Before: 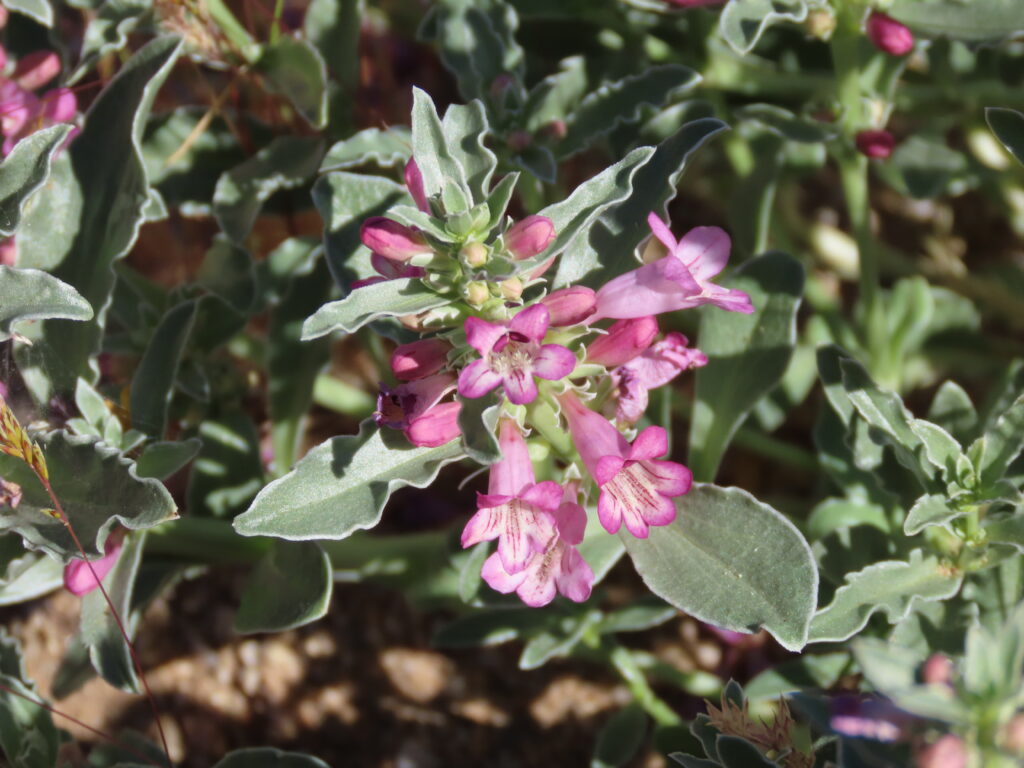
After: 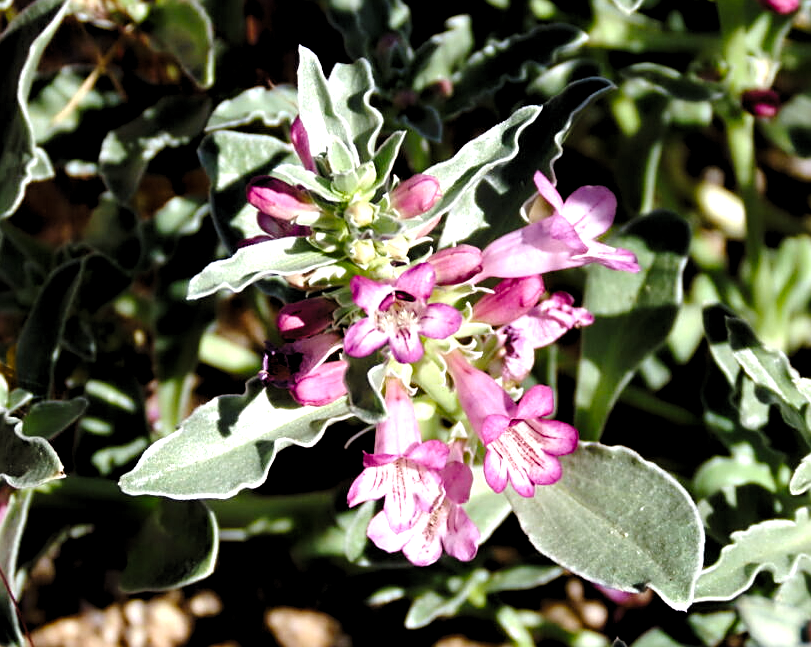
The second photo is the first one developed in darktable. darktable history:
sharpen: on, module defaults
crop: left 11.225%, top 5.381%, right 9.565%, bottom 10.314%
tone curve: curves: ch0 [(0, 0) (0.003, 0.015) (0.011, 0.019) (0.025, 0.027) (0.044, 0.041) (0.069, 0.055) (0.1, 0.079) (0.136, 0.099) (0.177, 0.149) (0.224, 0.216) (0.277, 0.292) (0.335, 0.383) (0.399, 0.474) (0.468, 0.556) (0.543, 0.632) (0.623, 0.711) (0.709, 0.789) (0.801, 0.871) (0.898, 0.944) (1, 1)], preserve colors none
levels: levels [0.129, 0.519, 0.867]
color balance rgb: perceptual saturation grading › global saturation 20%, perceptual saturation grading › highlights -25%, perceptual saturation grading › shadows 25%
